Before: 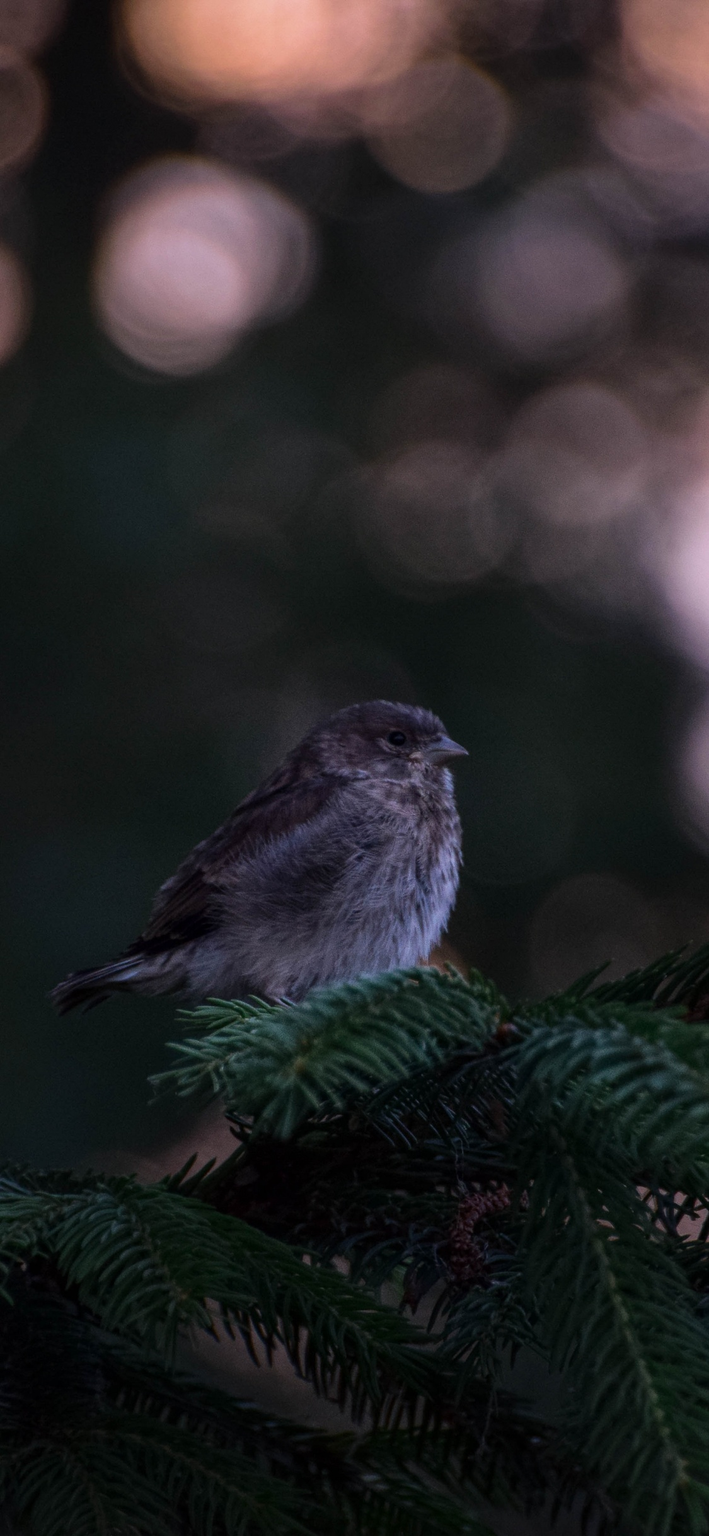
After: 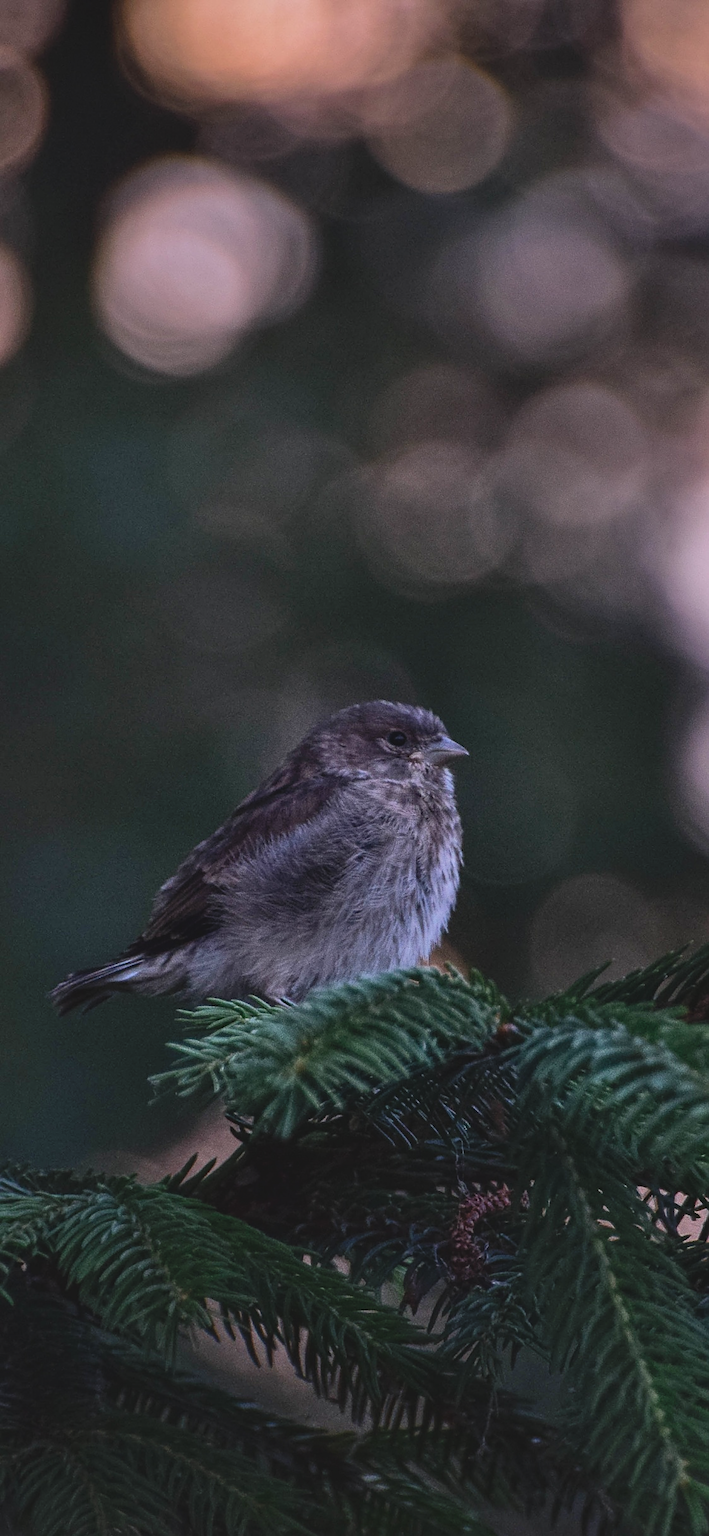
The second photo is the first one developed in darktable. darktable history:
shadows and highlights: soften with gaussian
sharpen: on, module defaults
vibrance: on, module defaults
contrast brightness saturation: contrast -0.1, saturation -0.1
